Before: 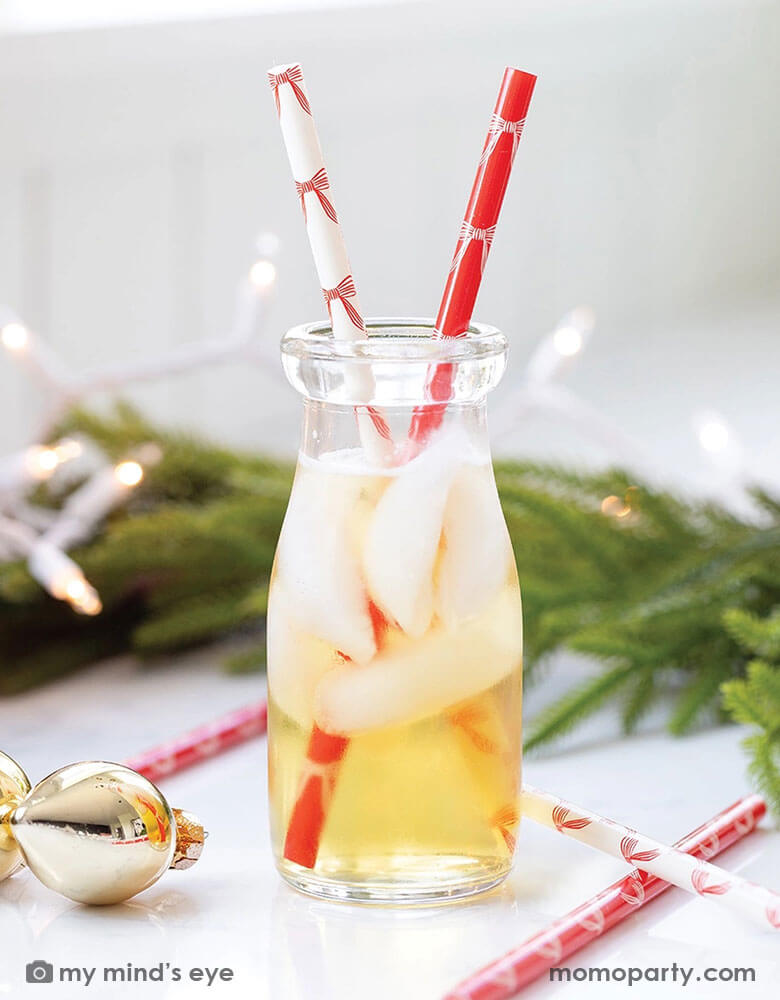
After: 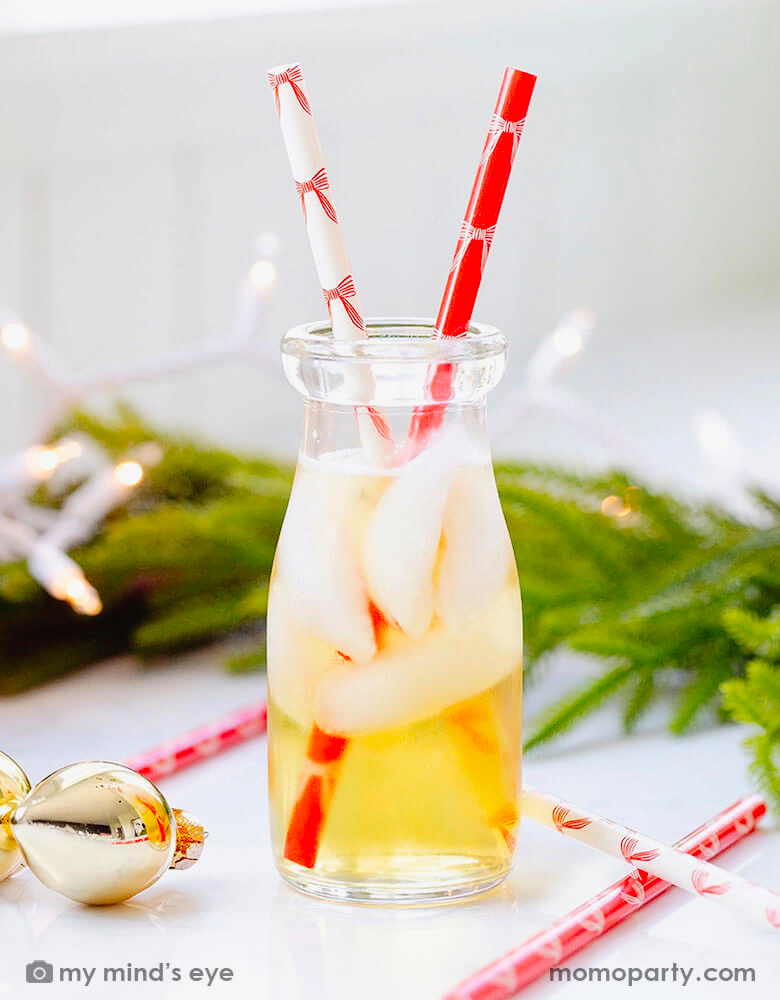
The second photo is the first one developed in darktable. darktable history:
grain: coarseness 0.81 ISO, strength 1.34%, mid-tones bias 0%
contrast brightness saturation: contrast -0.19, saturation 0.19
tone curve: curves: ch0 [(0, 0) (0.003, 0) (0.011, 0.001) (0.025, 0.001) (0.044, 0.003) (0.069, 0.009) (0.1, 0.018) (0.136, 0.032) (0.177, 0.074) (0.224, 0.13) (0.277, 0.218) (0.335, 0.321) (0.399, 0.425) (0.468, 0.523) (0.543, 0.617) (0.623, 0.708) (0.709, 0.789) (0.801, 0.873) (0.898, 0.967) (1, 1)], preserve colors none
